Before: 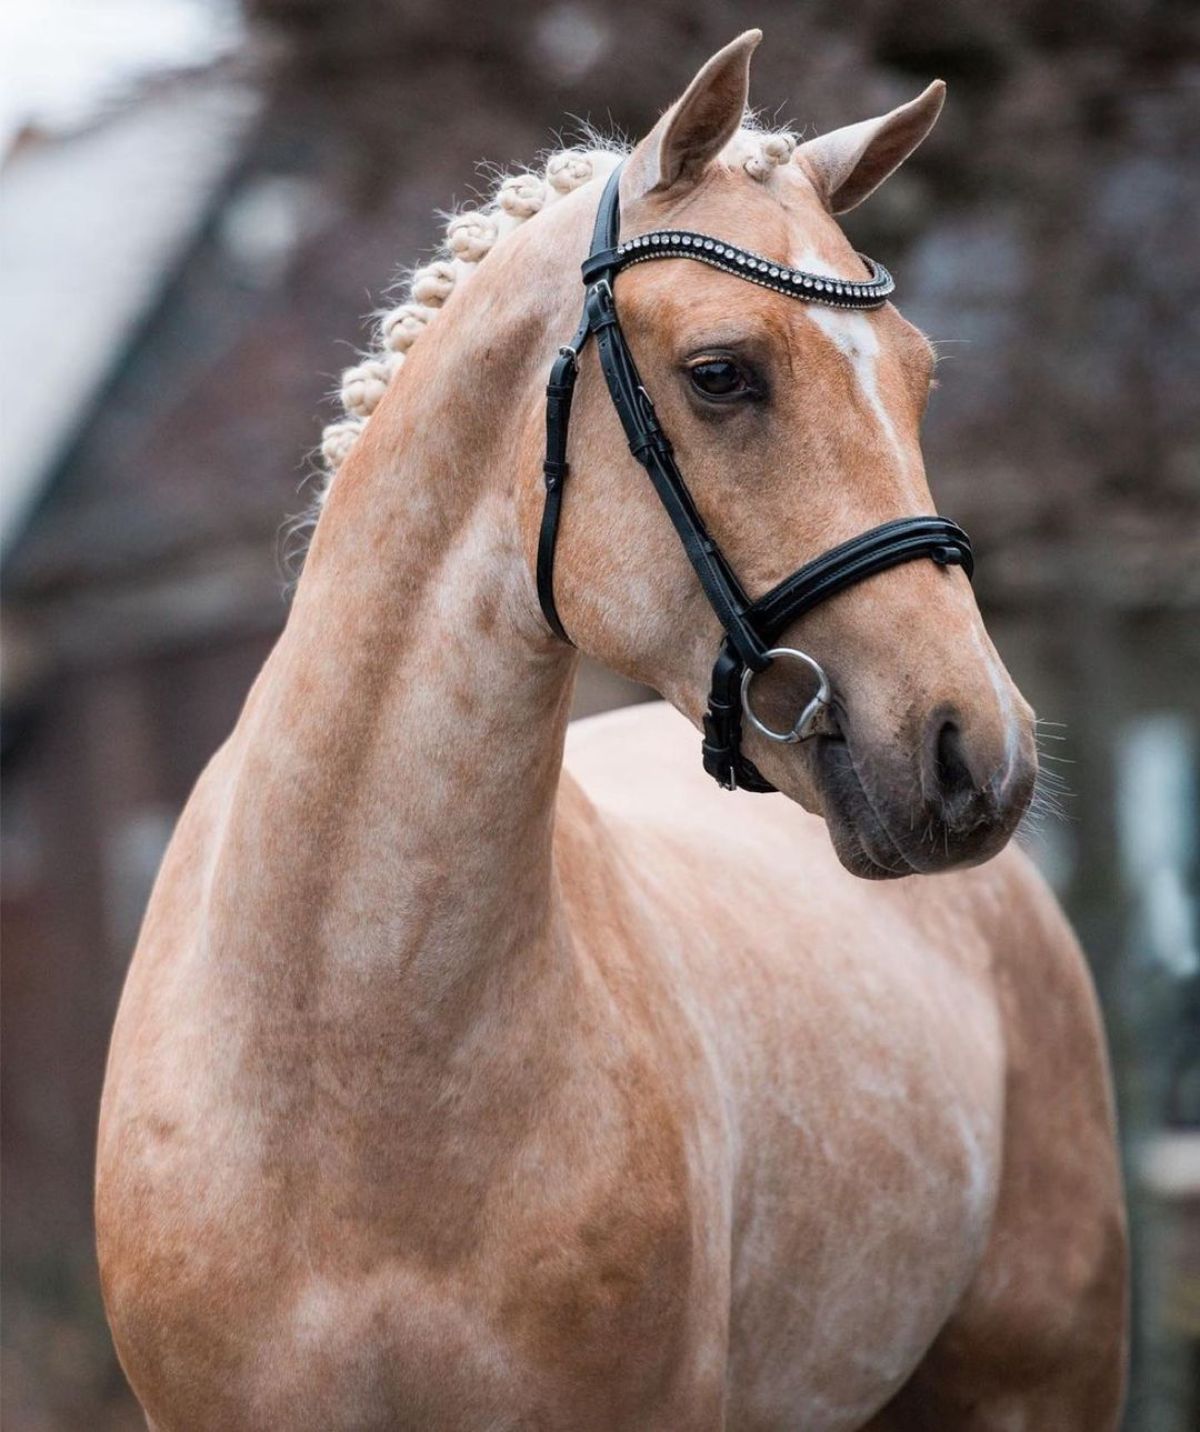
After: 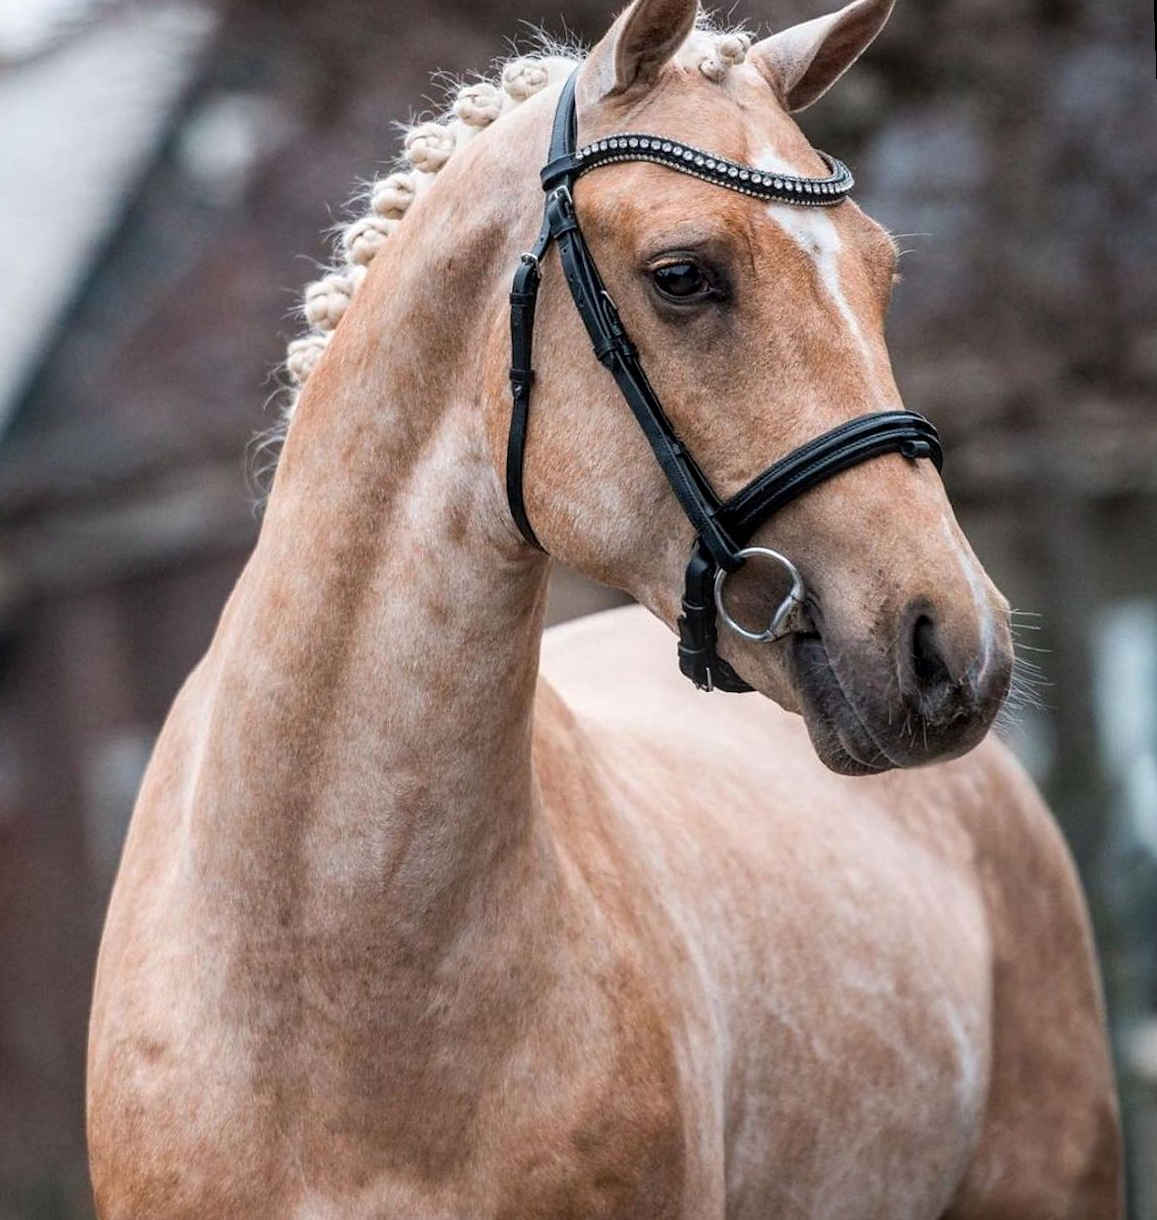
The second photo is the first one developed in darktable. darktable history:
local contrast: on, module defaults
sharpen: radius 1, threshold 1
rotate and perspective: rotation -2°, crop left 0.022, crop right 0.978, crop top 0.049, crop bottom 0.951
crop: left 1.964%, top 3.251%, right 1.122%, bottom 4.933%
